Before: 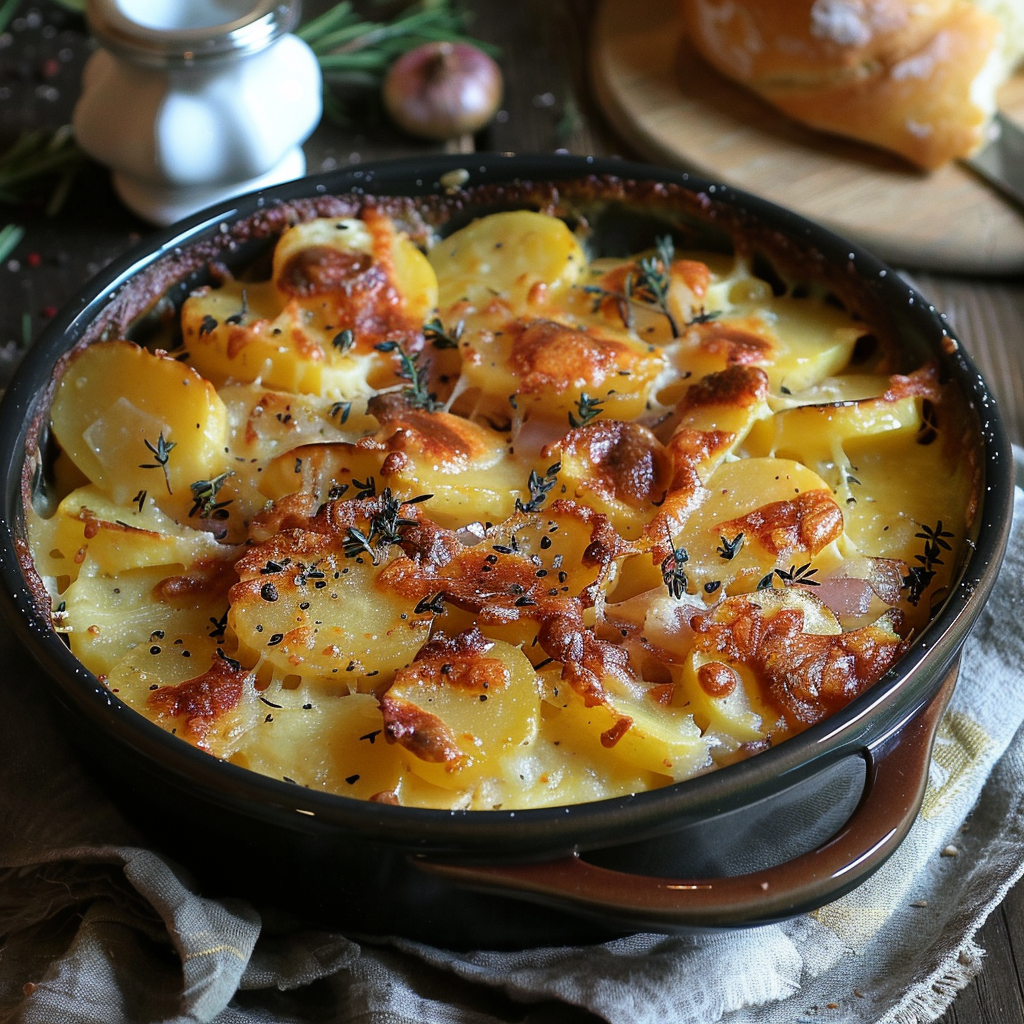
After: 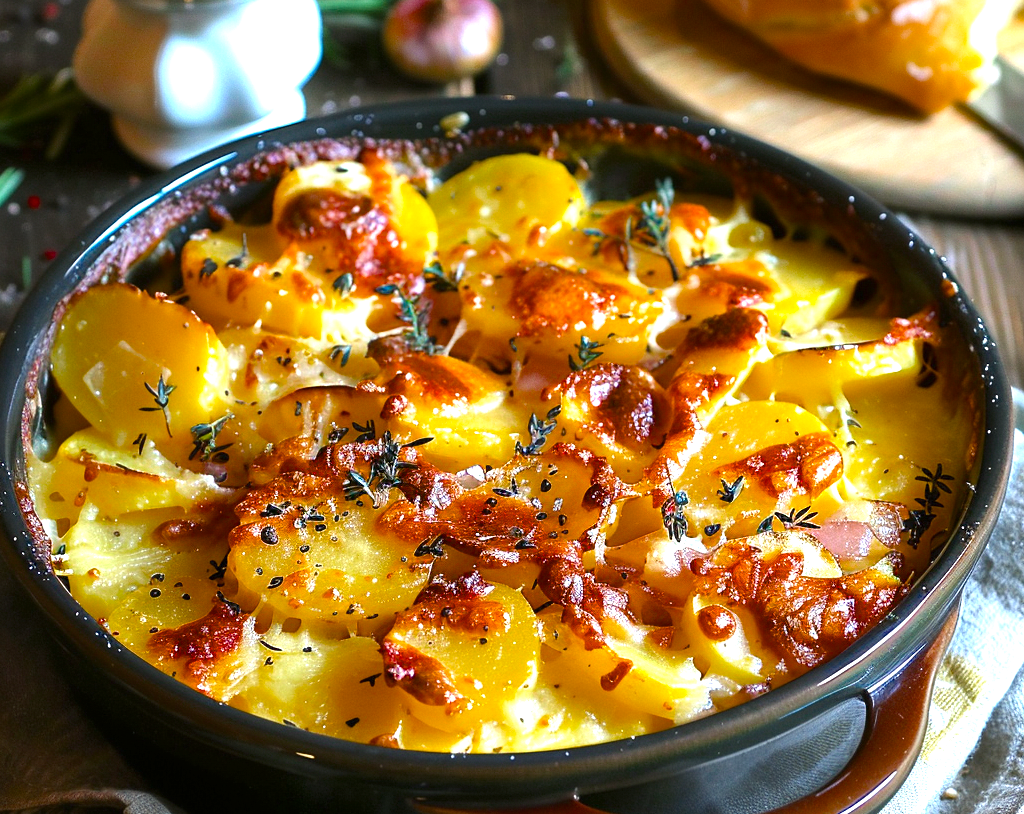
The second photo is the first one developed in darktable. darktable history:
crop and rotate: top 5.652%, bottom 14.83%
color balance rgb: perceptual saturation grading › global saturation 25.644%, global vibrance 16.778%, saturation formula JzAzBz (2021)
exposure: exposure 1.156 EV, compensate highlight preservation false
